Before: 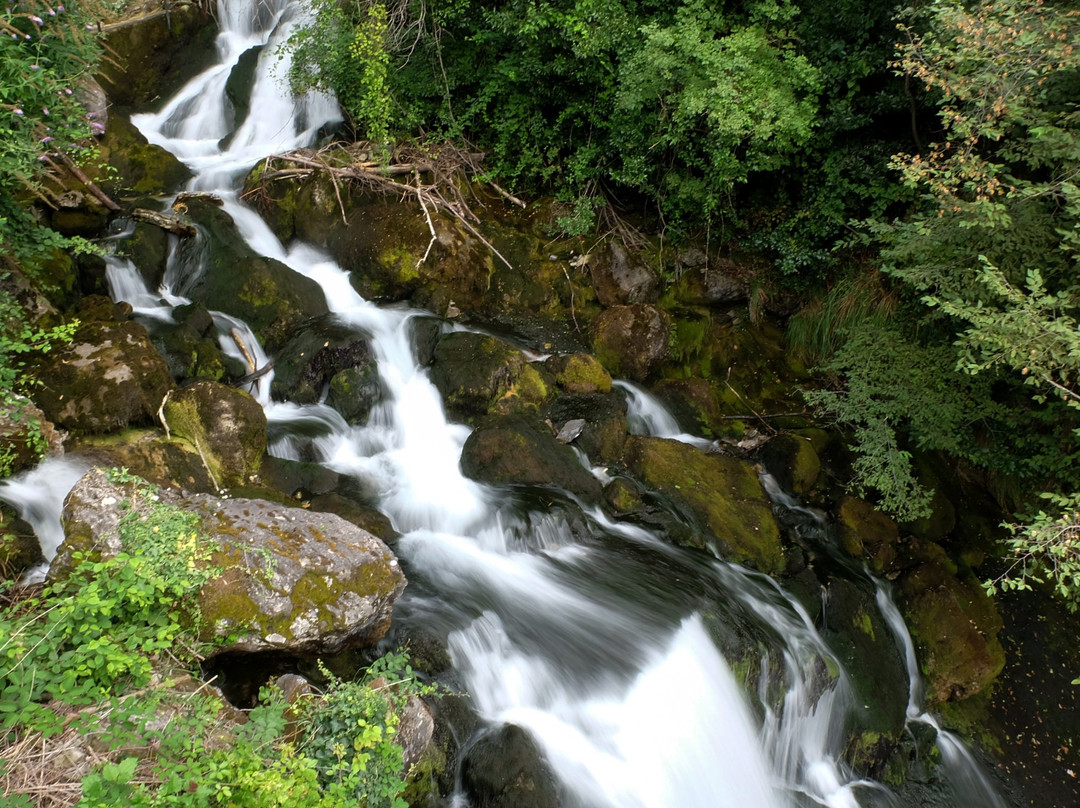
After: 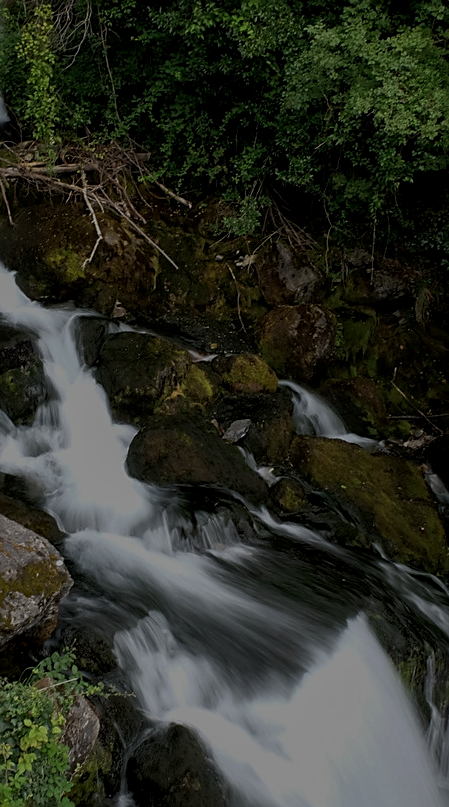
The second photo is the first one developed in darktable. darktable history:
exposure: exposure -2.055 EV, compensate highlight preservation false
local contrast: on, module defaults
sharpen: on, module defaults
crop: left 30.995%, right 27.379%
tone equalizer: edges refinement/feathering 500, mask exposure compensation -1.57 EV, preserve details no
